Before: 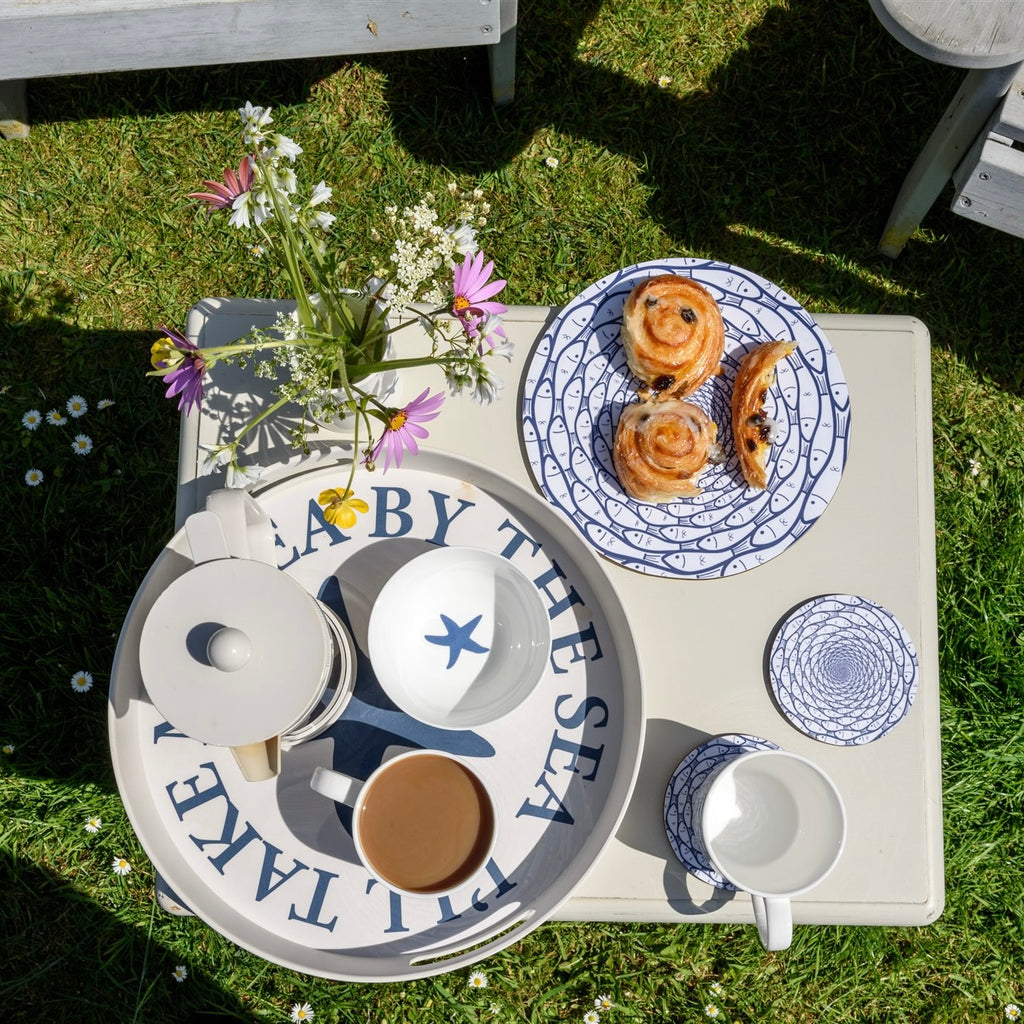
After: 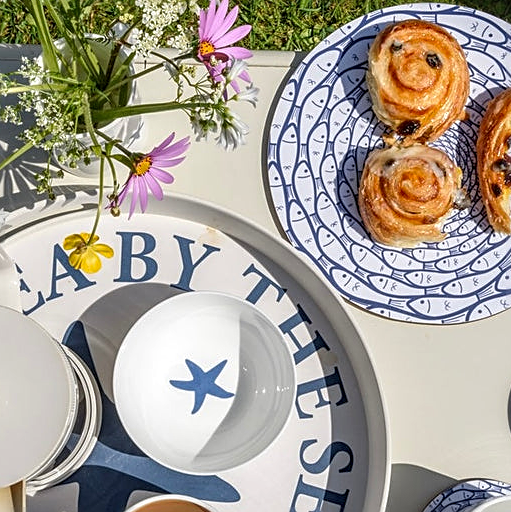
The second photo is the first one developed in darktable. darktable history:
color zones: curves: ch1 [(0, 0.523) (0.143, 0.545) (0.286, 0.52) (0.429, 0.506) (0.571, 0.503) (0.714, 0.503) (0.857, 0.508) (1, 0.523)]
sharpen: on, module defaults
local contrast: on, module defaults
crop: left 25%, top 25%, right 25%, bottom 25%
